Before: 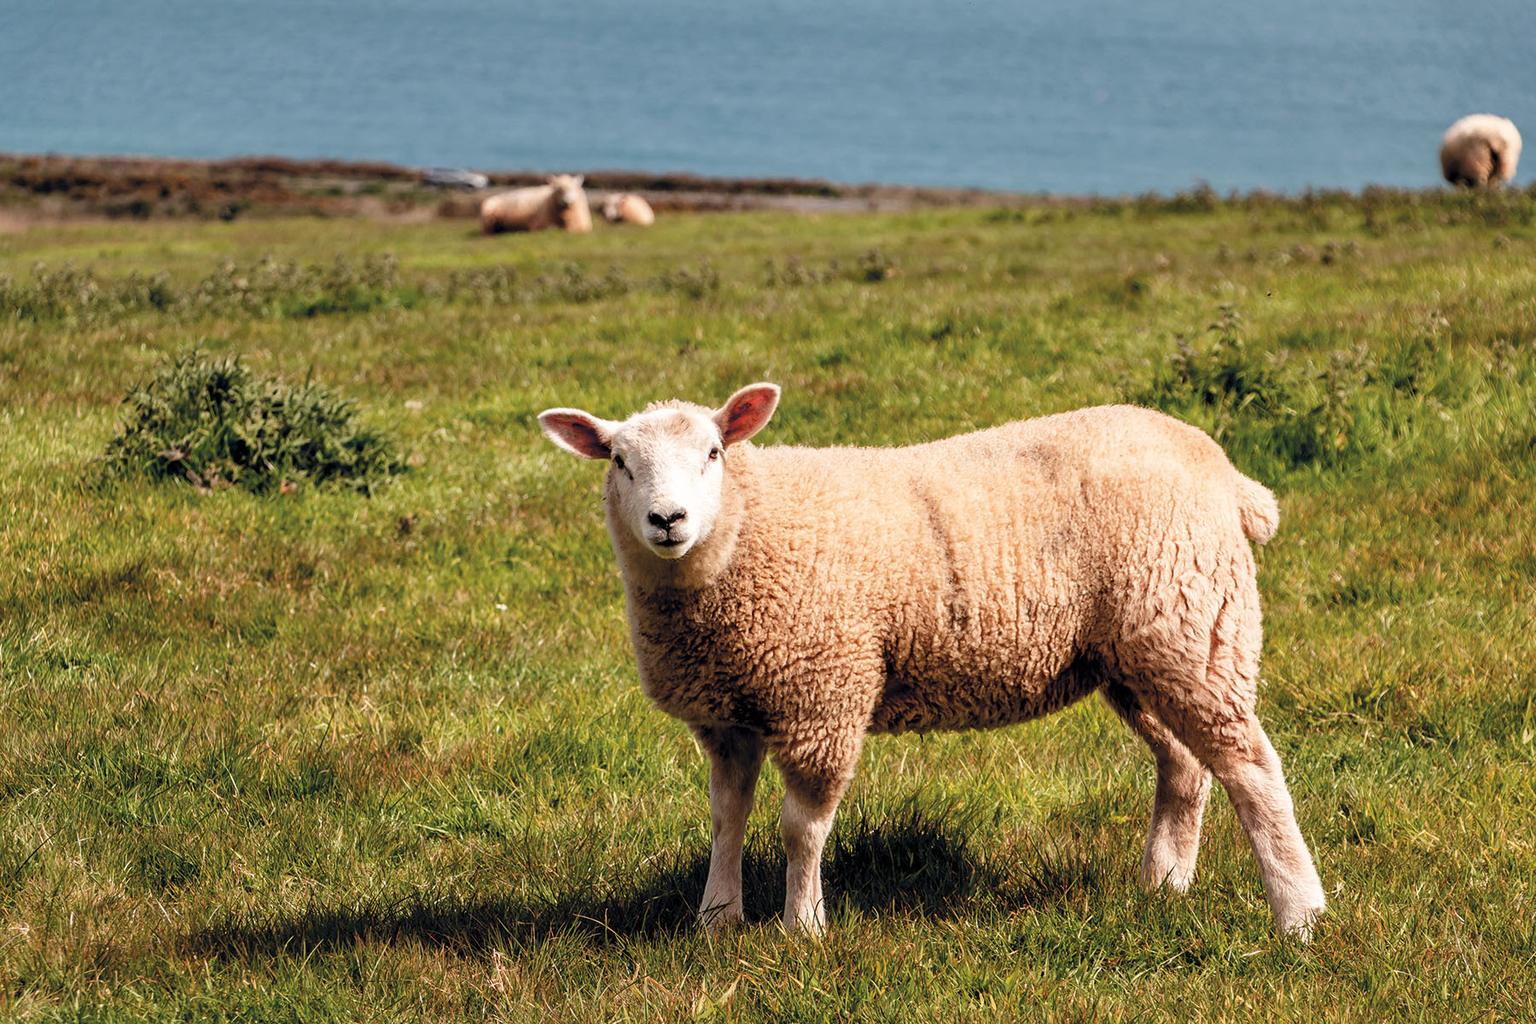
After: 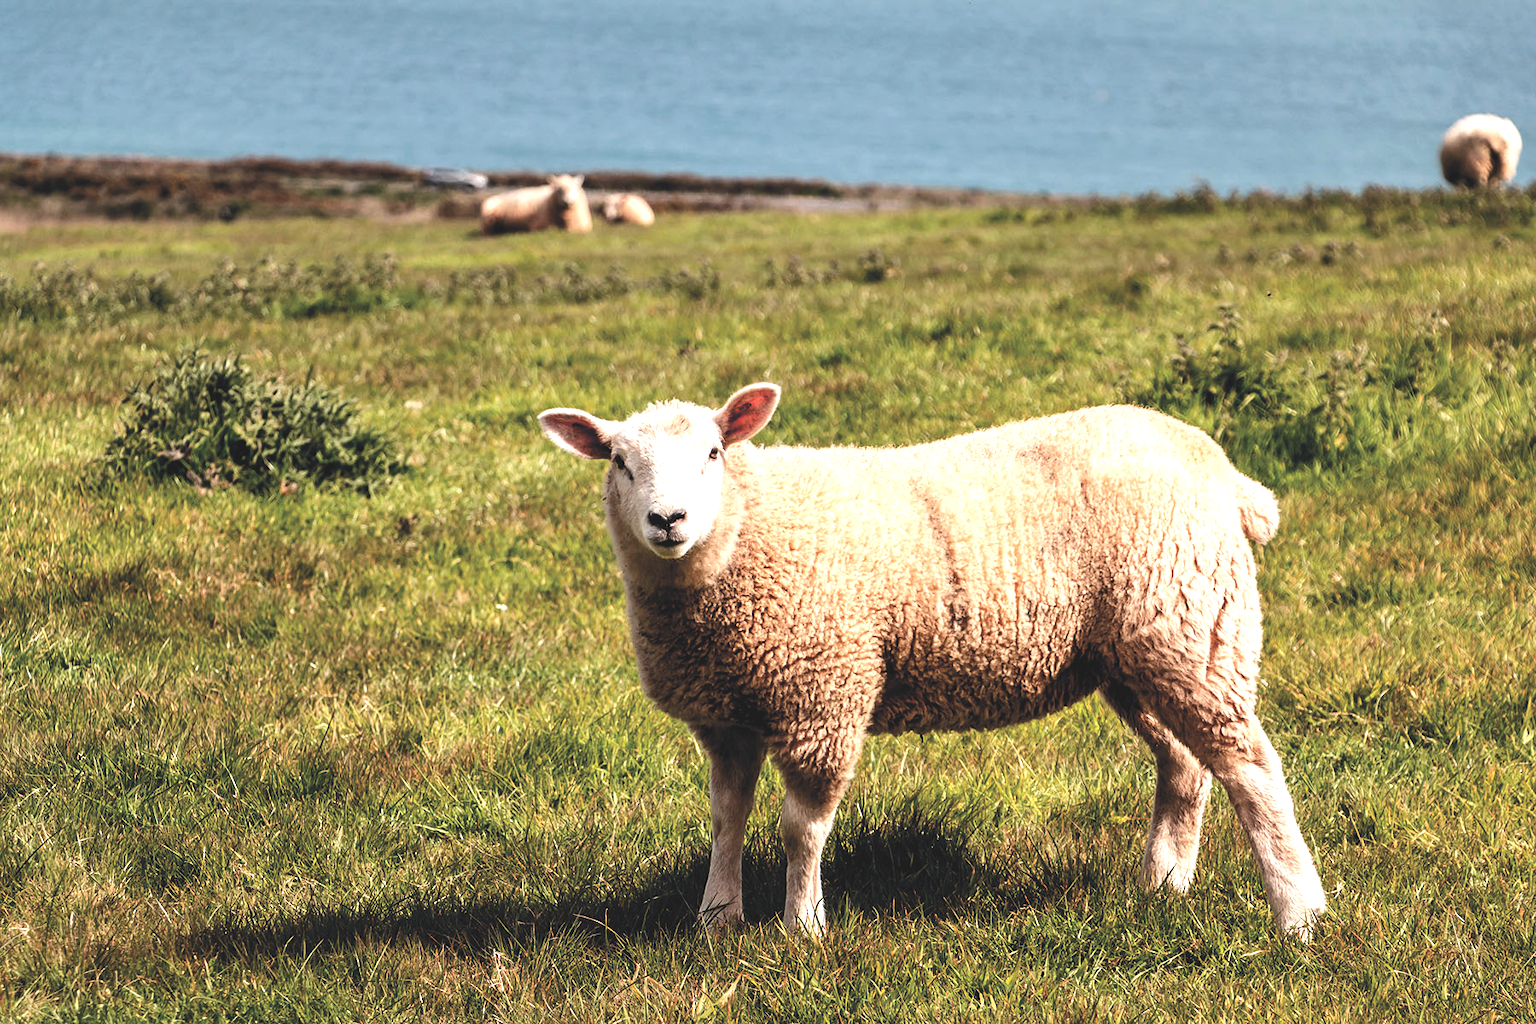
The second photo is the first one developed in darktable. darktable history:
exposure: black level correction -0.022, exposure -0.032 EV, compensate highlight preservation false
tone equalizer: -8 EV -0.778 EV, -7 EV -0.727 EV, -6 EV -0.592 EV, -5 EV -0.411 EV, -3 EV 0.396 EV, -2 EV 0.6 EV, -1 EV 0.683 EV, +0 EV 0.745 EV, edges refinement/feathering 500, mask exposure compensation -1.57 EV, preserve details no
